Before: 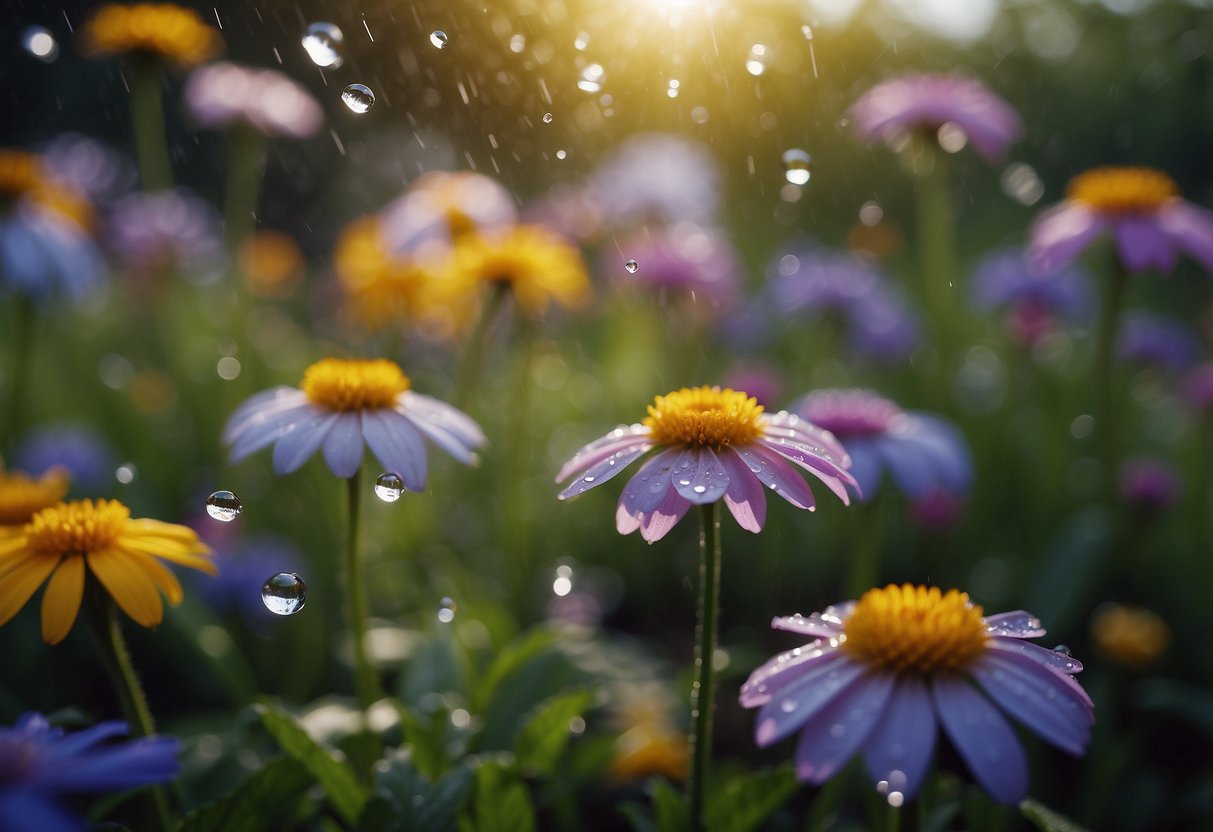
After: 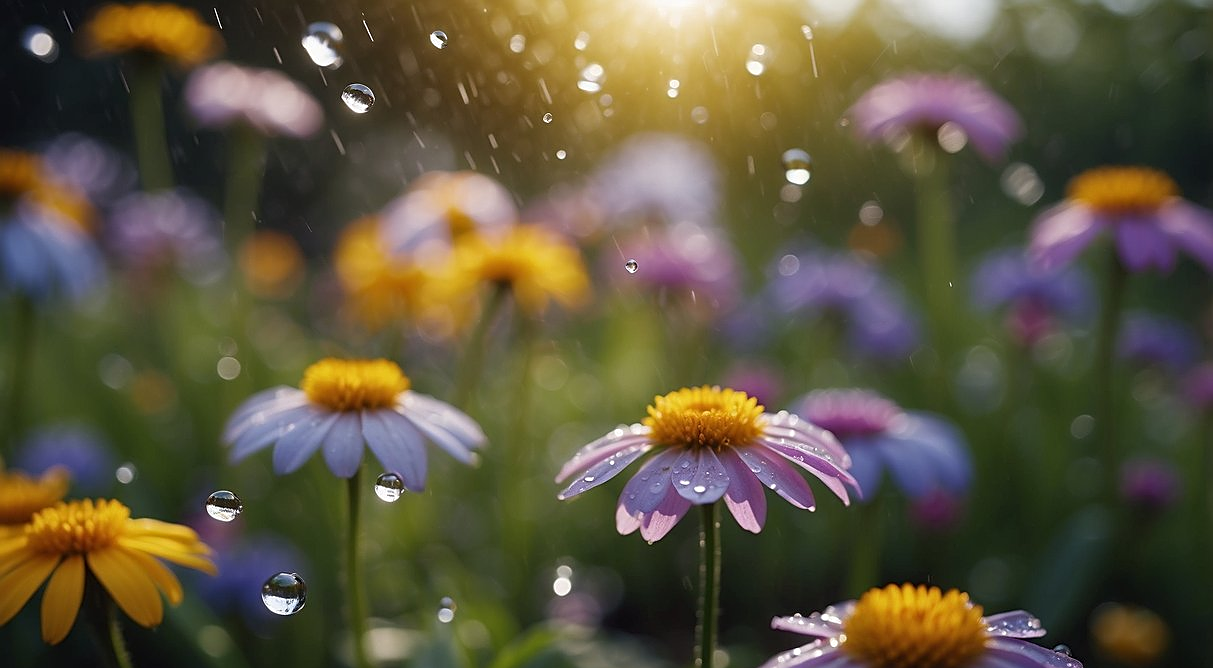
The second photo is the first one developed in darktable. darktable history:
crop: bottom 19.597%
sharpen: on, module defaults
